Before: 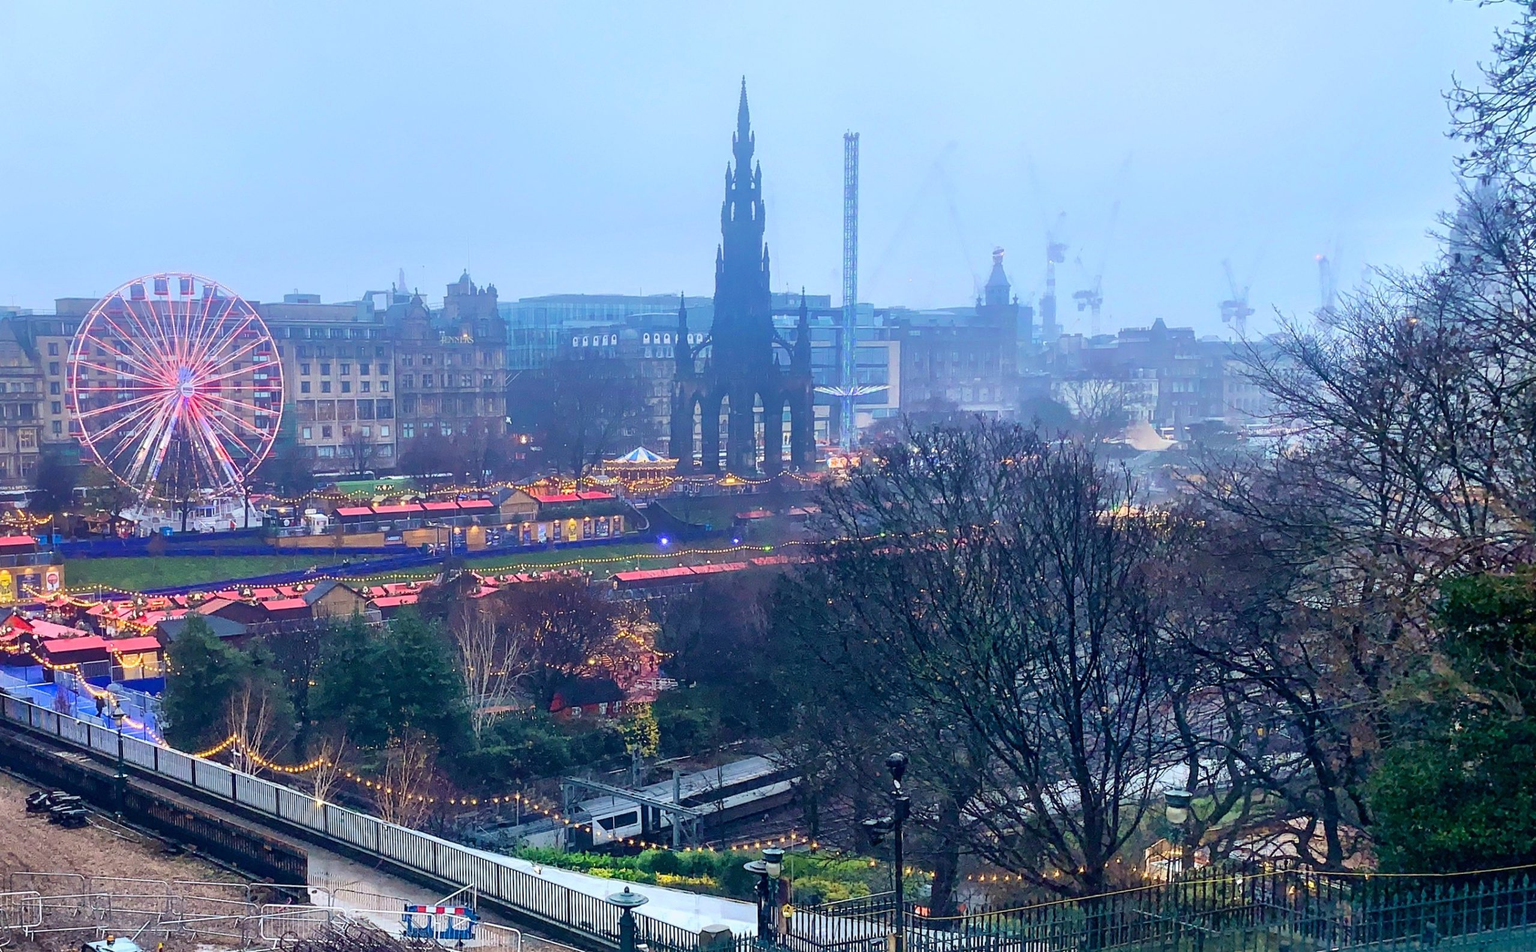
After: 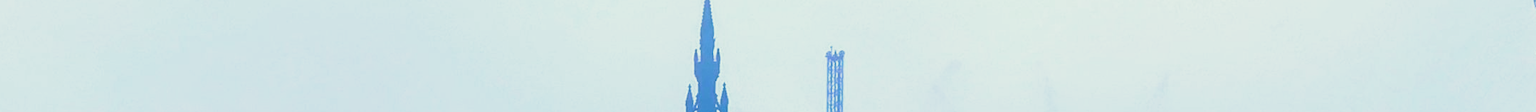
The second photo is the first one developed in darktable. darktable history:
contrast brightness saturation: saturation -0.05
split-toning: shadows › hue 216°, shadows › saturation 1, highlights › hue 57.6°, balance -33.4
crop and rotate: left 9.644%, top 9.491%, right 6.021%, bottom 80.509%
